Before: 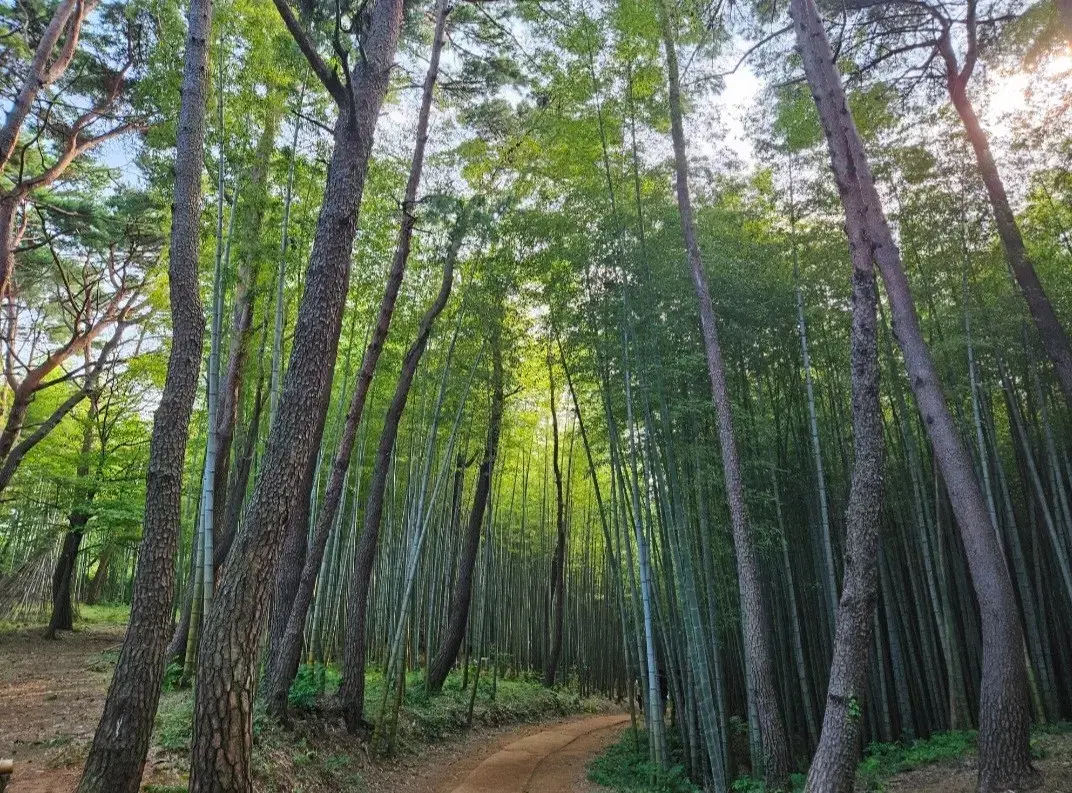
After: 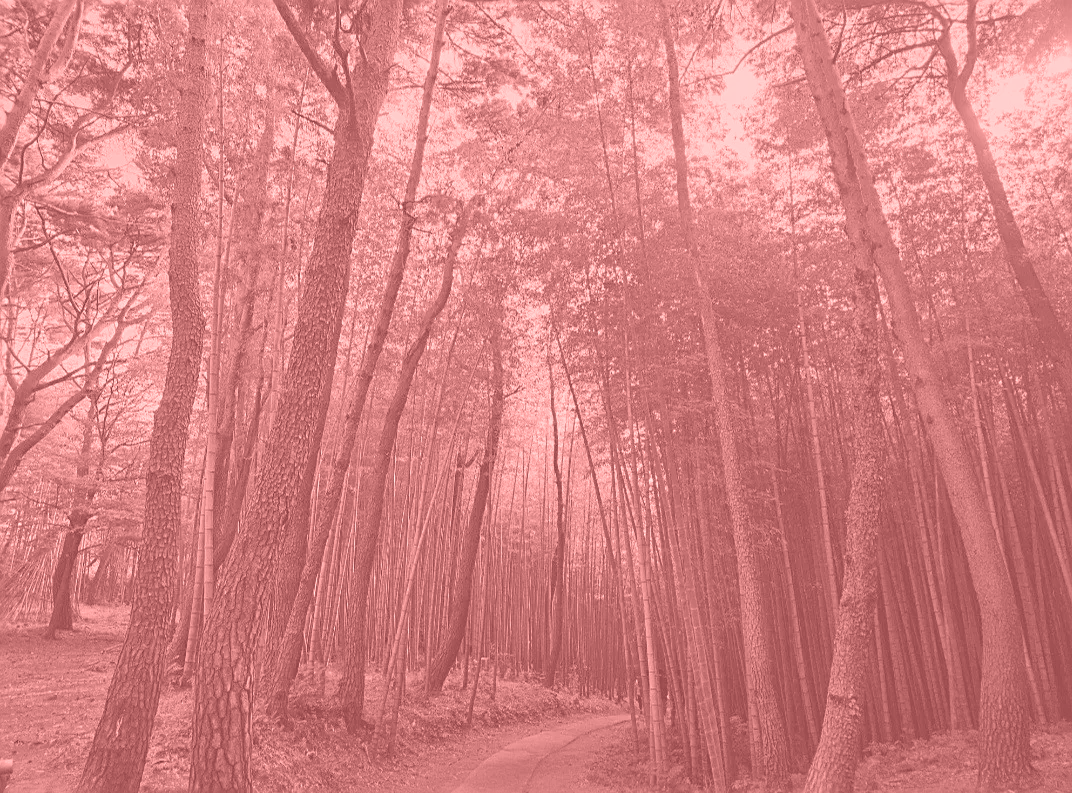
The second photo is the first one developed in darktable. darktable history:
sharpen: on, module defaults
colorize: saturation 51%, source mix 50.67%, lightness 50.67%
